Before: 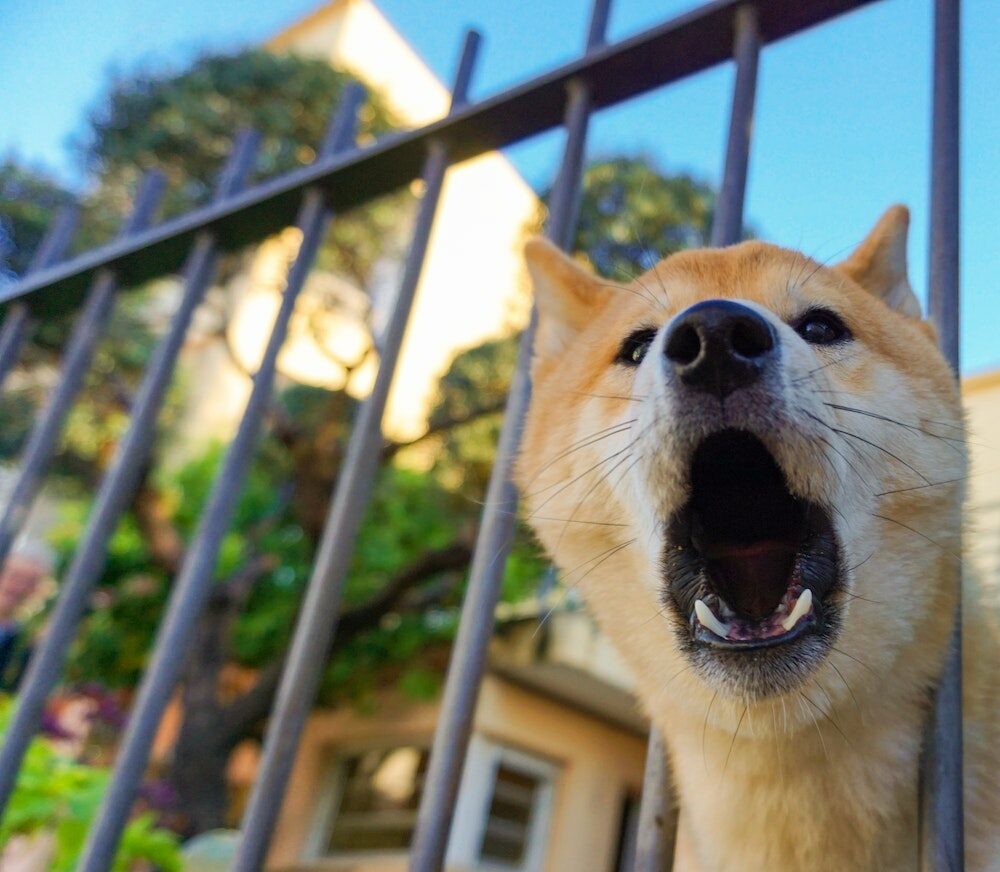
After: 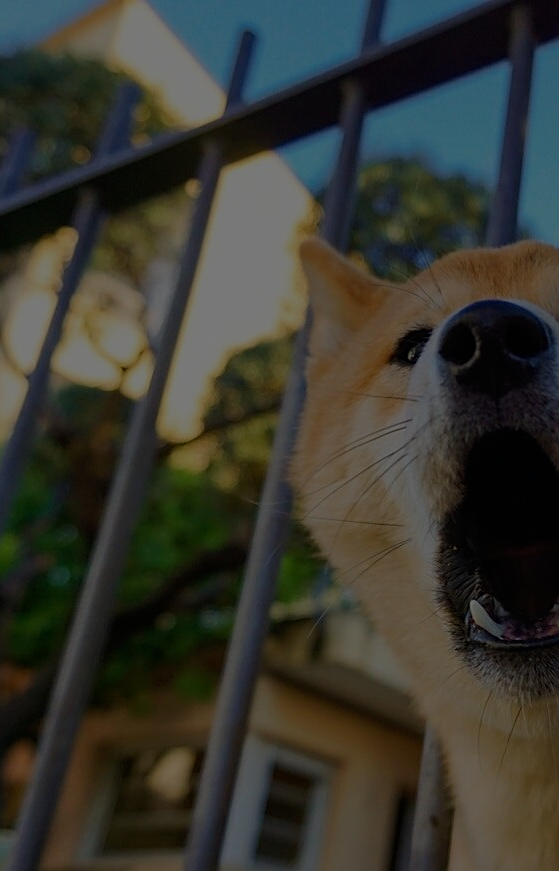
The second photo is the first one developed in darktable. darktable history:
exposure: exposure -2.383 EV, compensate exposure bias true, compensate highlight preservation false
crop and rotate: left 22.529%, right 21.526%
sharpen: on, module defaults
